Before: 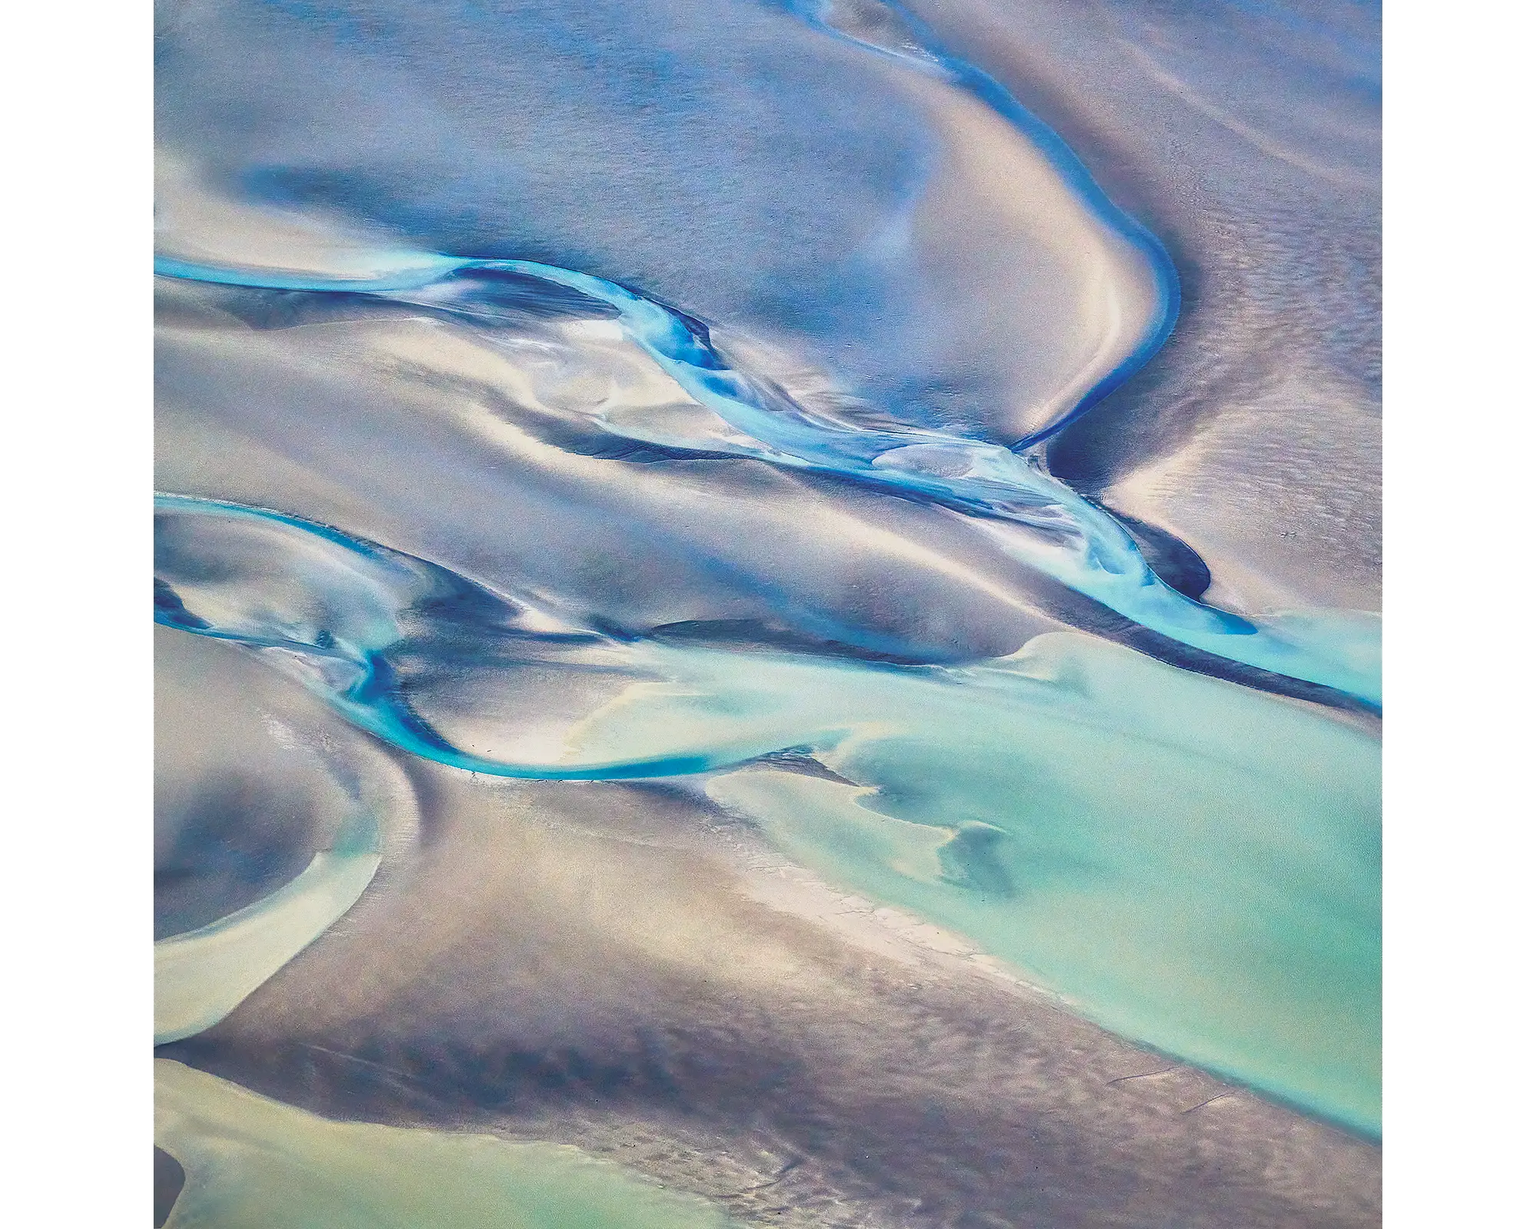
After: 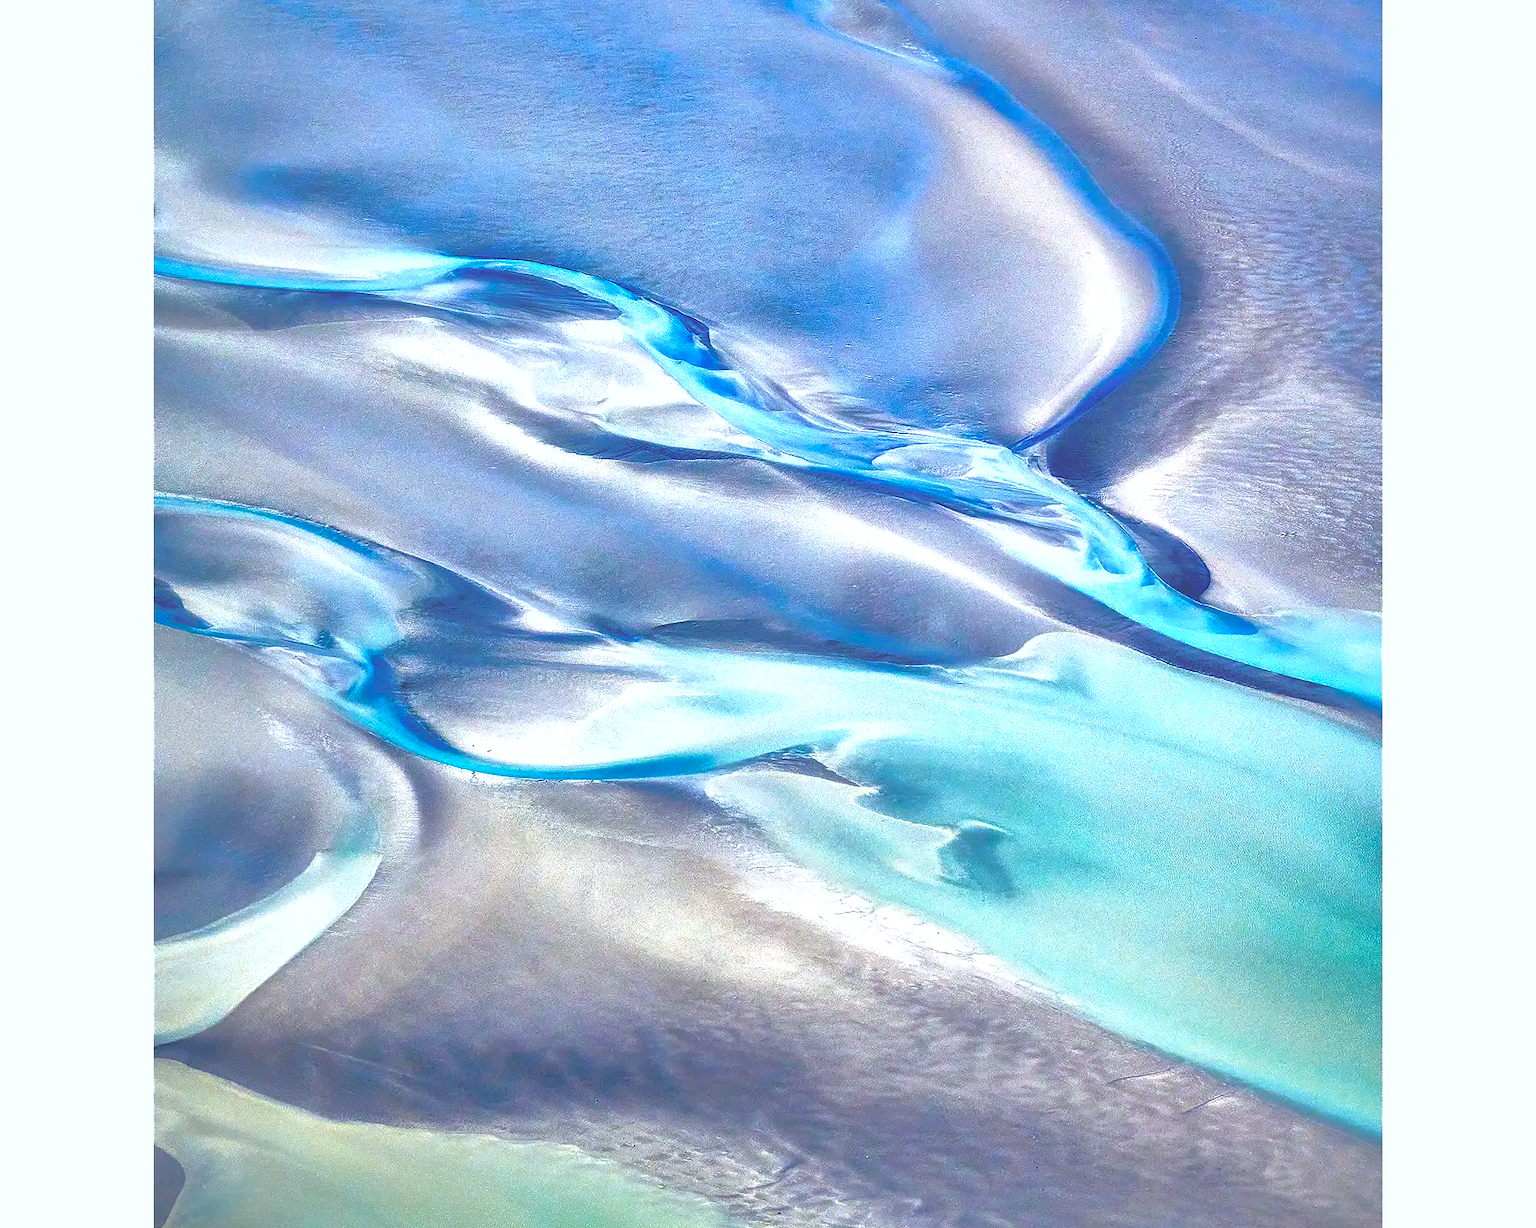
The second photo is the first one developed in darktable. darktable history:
exposure: black level correction 0, exposure 0.7 EV, compensate exposure bias true, compensate highlight preservation false
white balance: red 0.924, blue 1.095
shadows and highlights: on, module defaults
